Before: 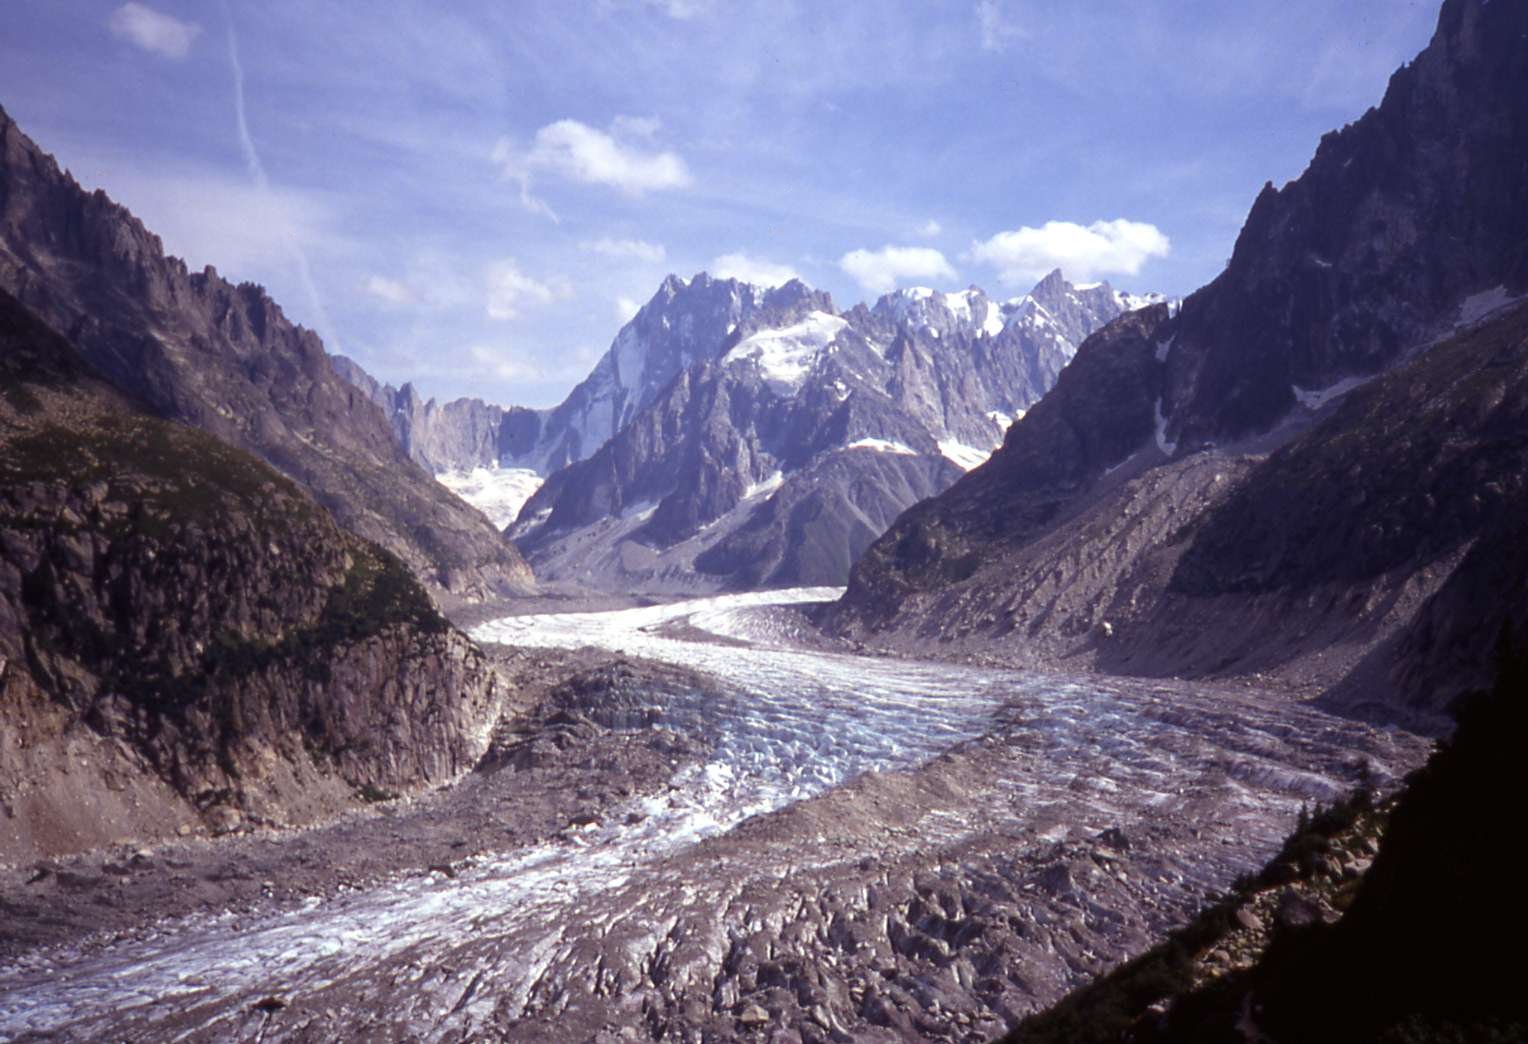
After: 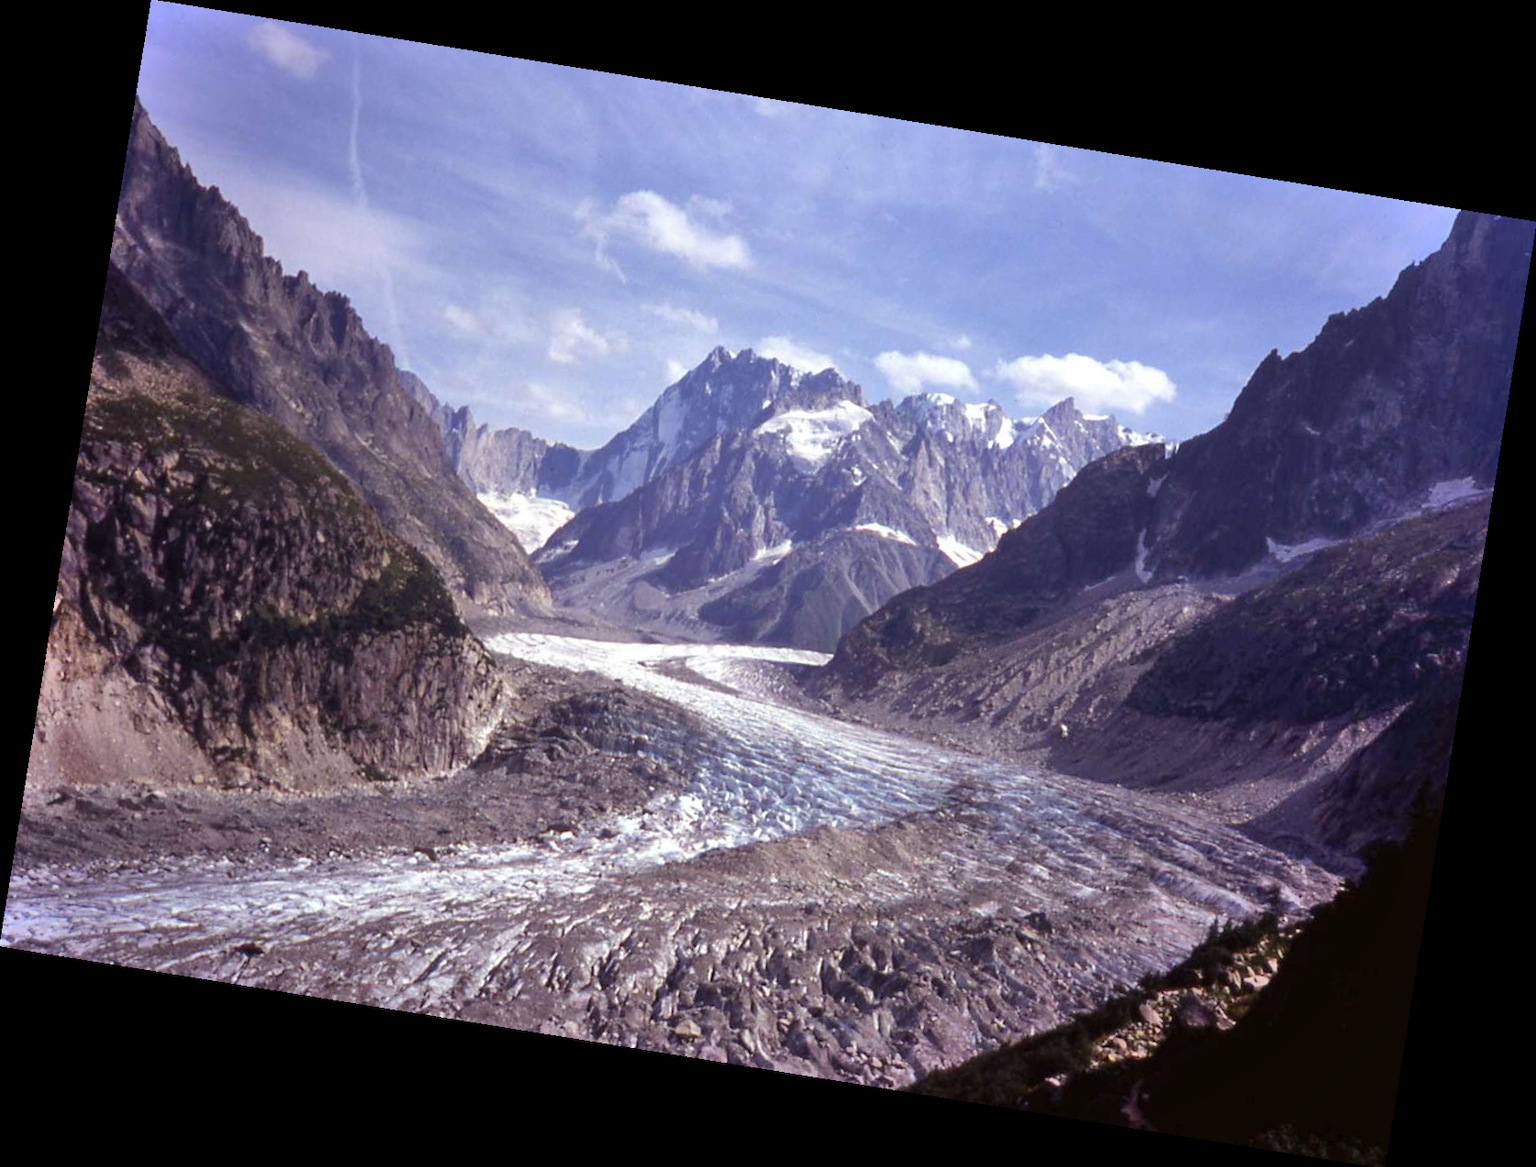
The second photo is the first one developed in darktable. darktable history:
white balance: emerald 1
shadows and highlights: soften with gaussian
rotate and perspective: rotation 9.12°, automatic cropping off
